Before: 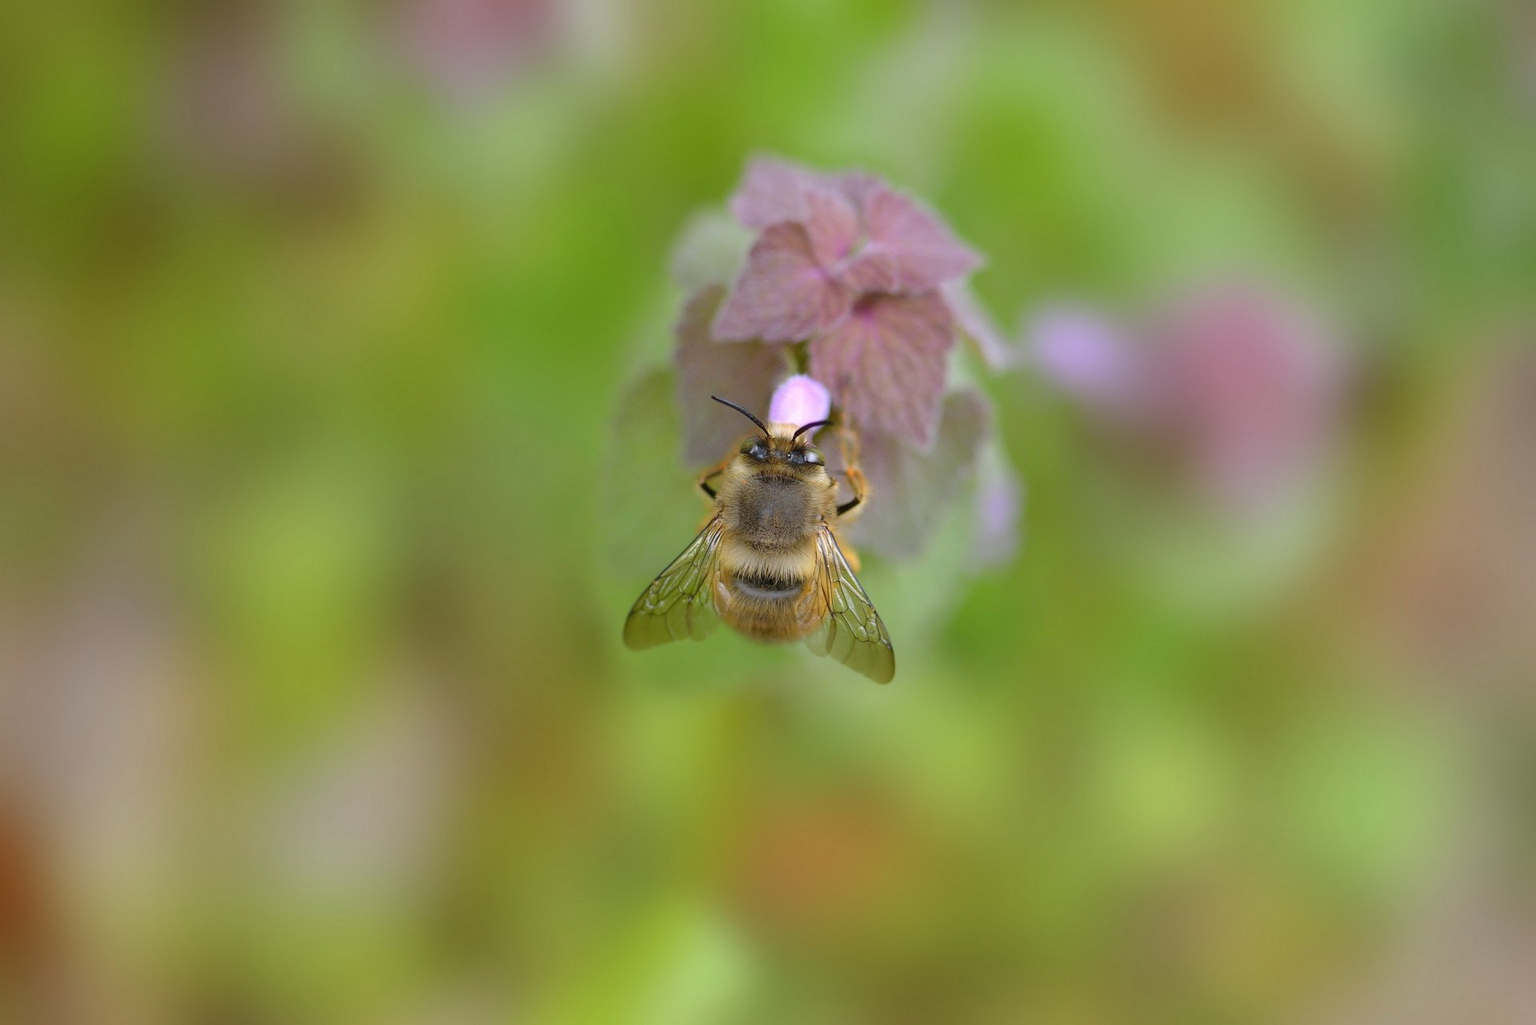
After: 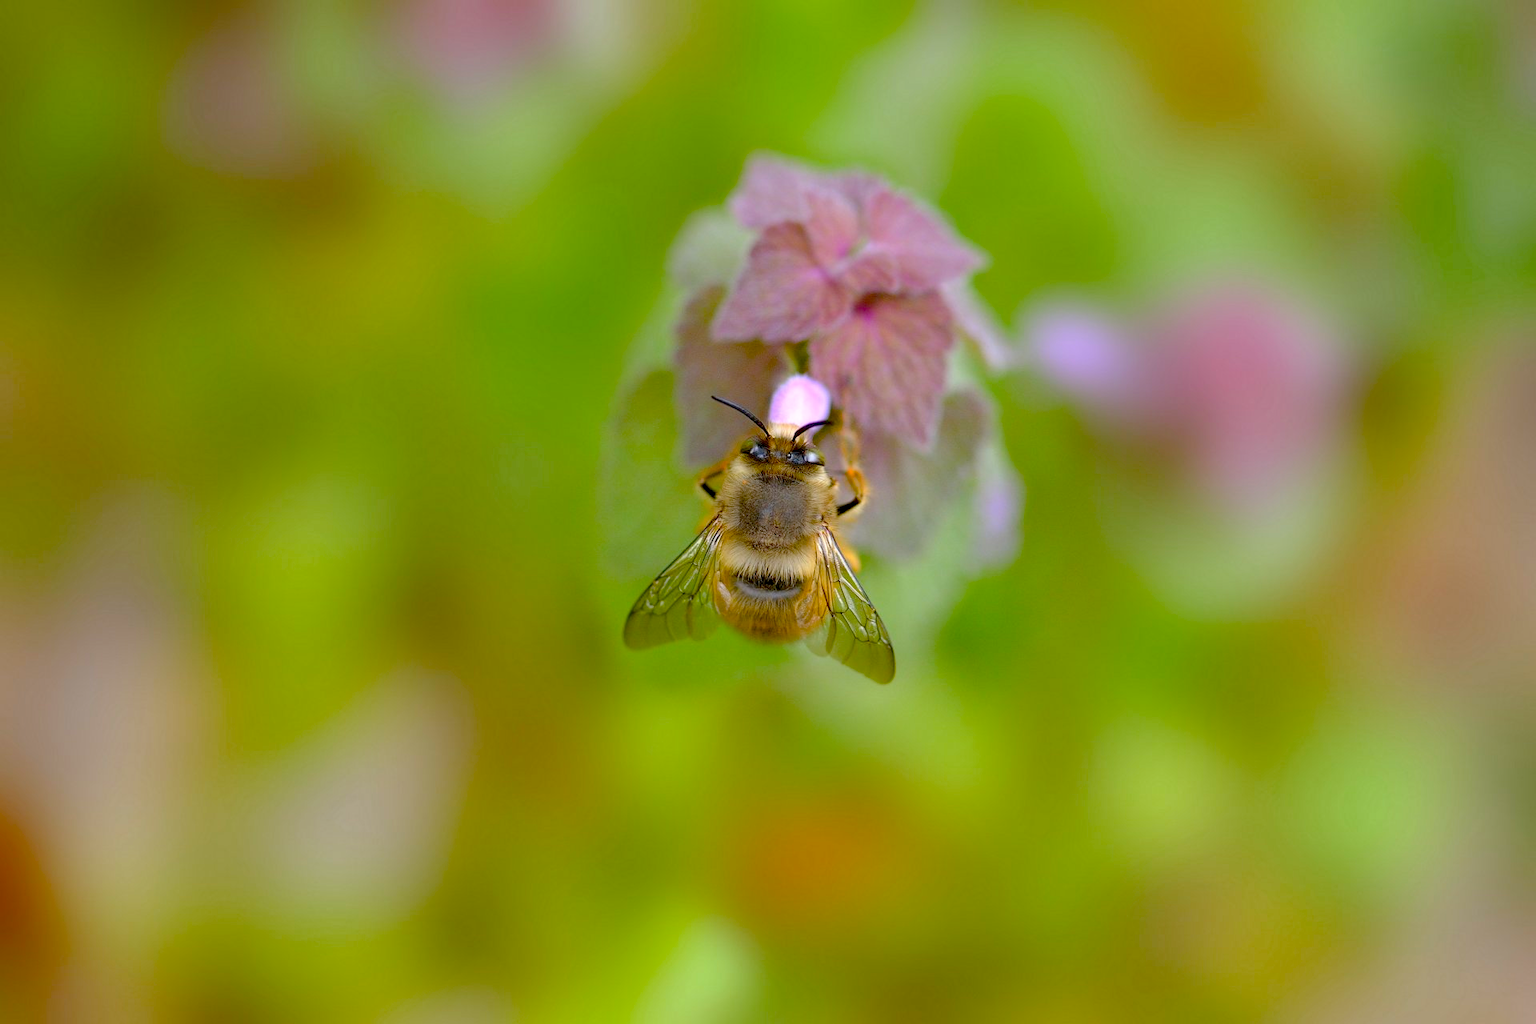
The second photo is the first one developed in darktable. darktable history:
color balance rgb: perceptual saturation grading › global saturation 35%, perceptual saturation grading › highlights -30%, perceptual saturation grading › shadows 35%, perceptual brilliance grading › global brilliance 3%, perceptual brilliance grading › highlights -3%, perceptual brilliance grading › shadows 3%
base curve: curves: ch0 [(0.017, 0) (0.425, 0.441) (0.844, 0.933) (1, 1)], preserve colors none
